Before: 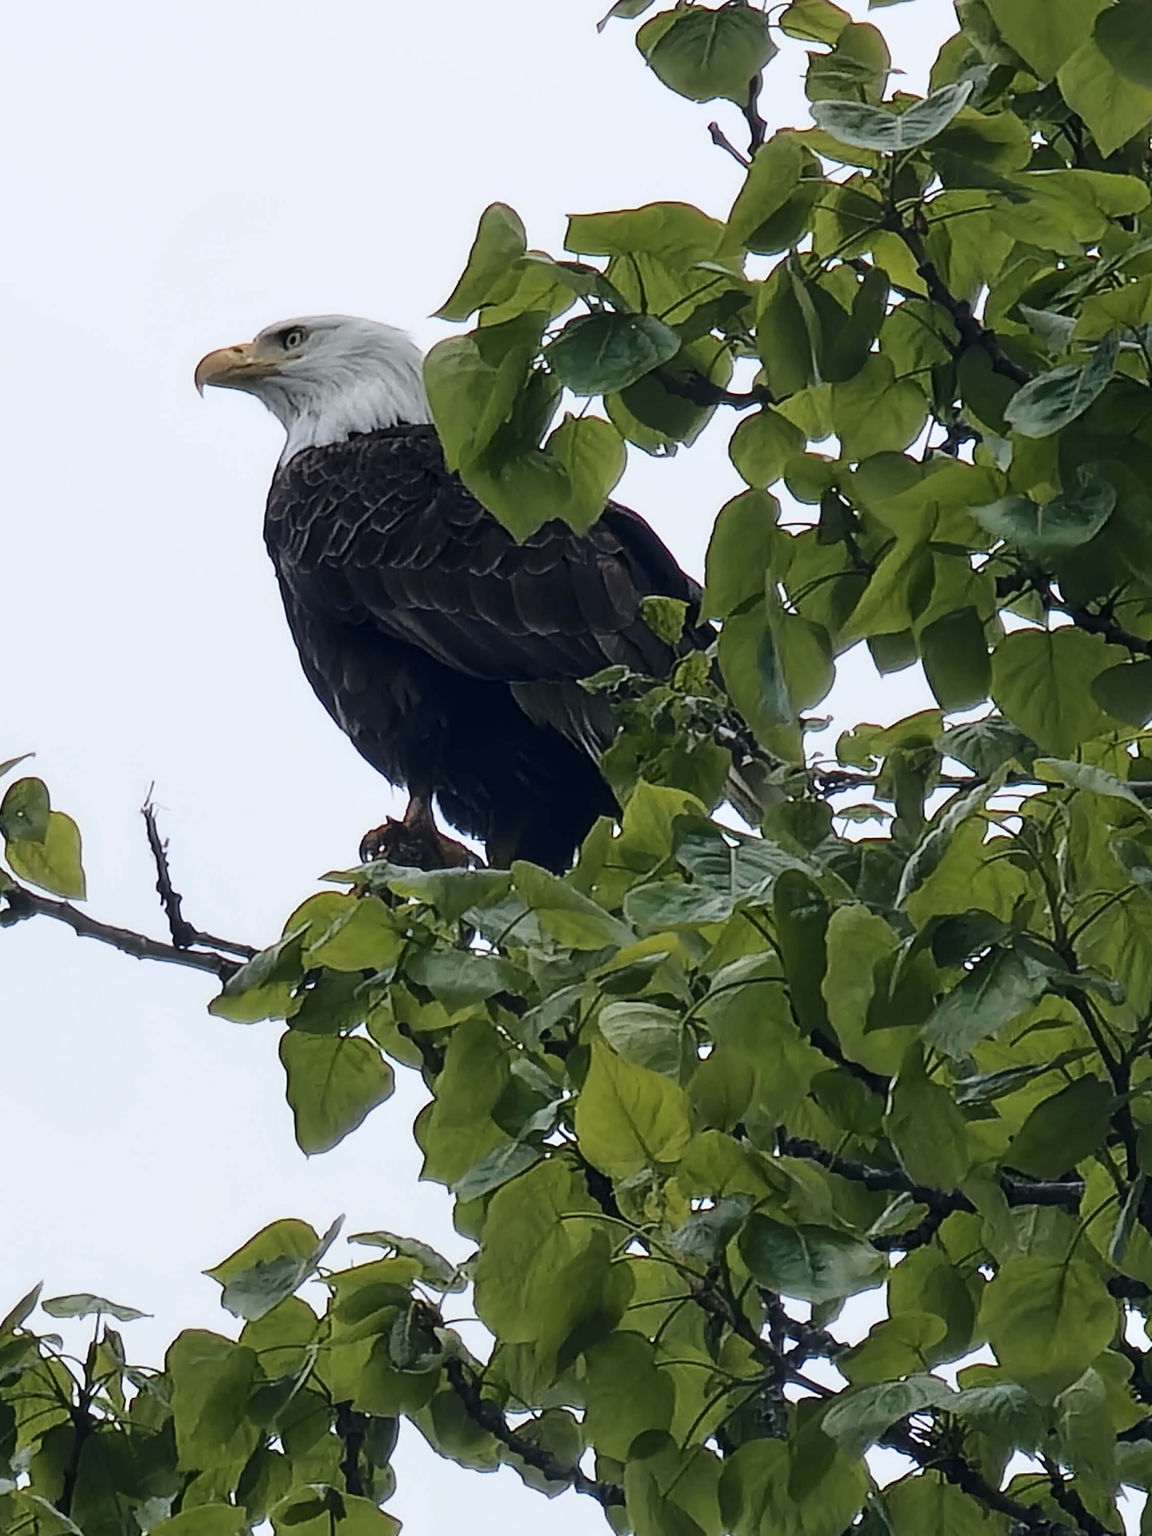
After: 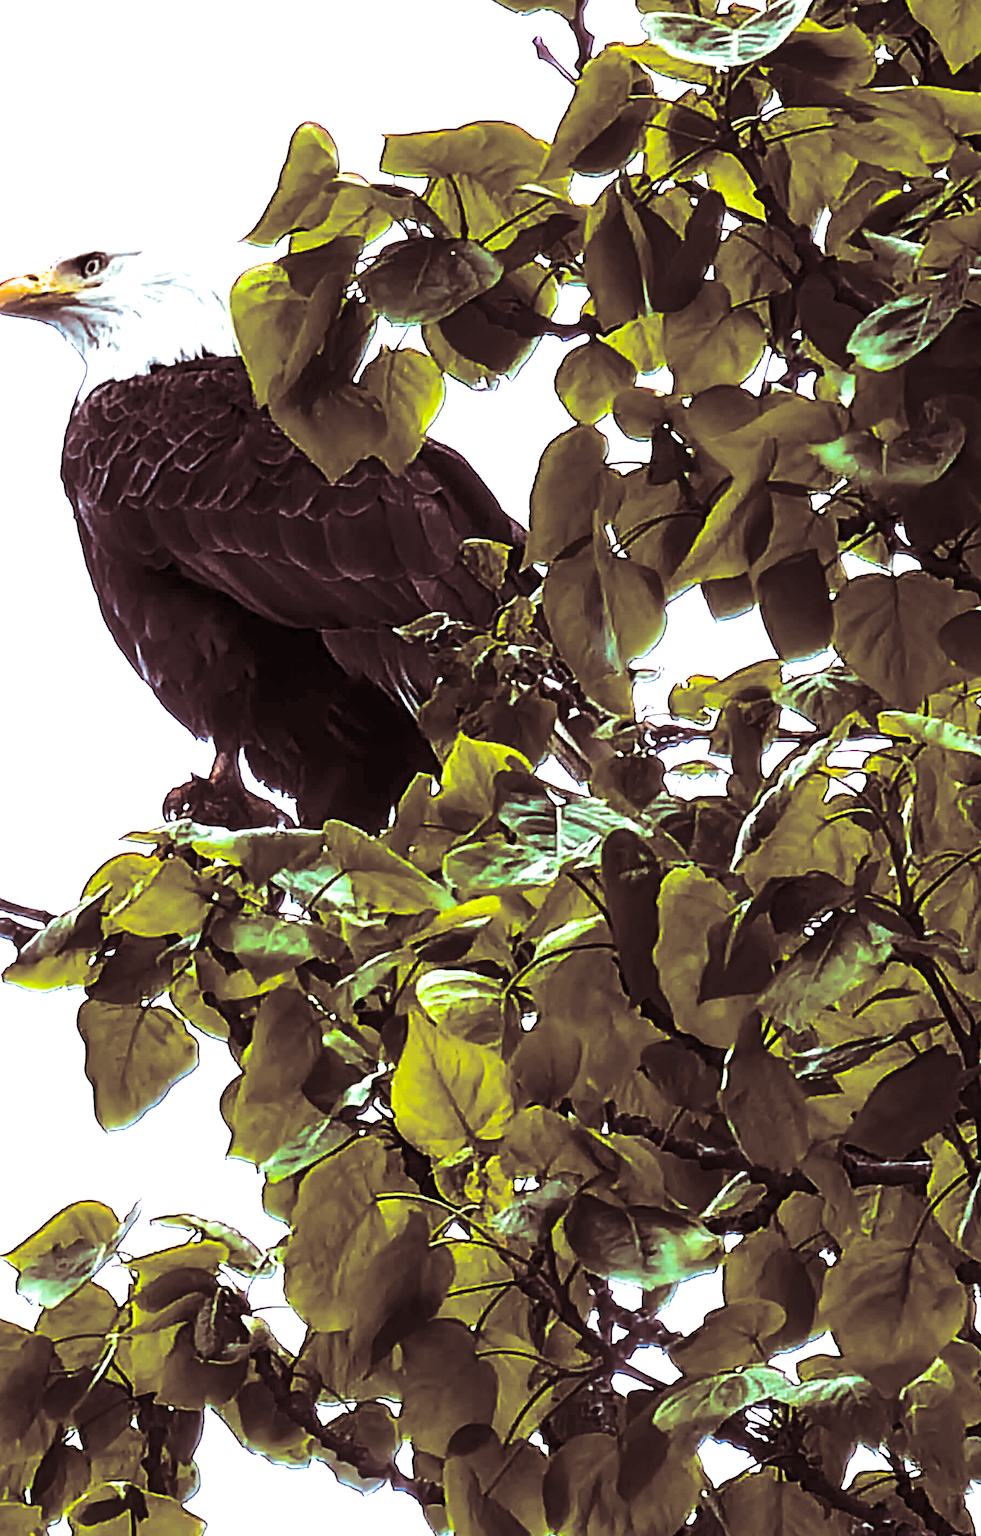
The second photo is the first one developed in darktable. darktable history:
color balance rgb: linear chroma grading › global chroma 20%, perceptual saturation grading › global saturation 65%, perceptual saturation grading › highlights 60%, perceptual saturation grading › mid-tones 50%, perceptual saturation grading › shadows 50%, perceptual brilliance grading › global brilliance 30%, perceptual brilliance grading › highlights 50%, perceptual brilliance grading › mid-tones 50%, perceptual brilliance grading › shadows -22%, global vibrance 20%
split-toning: shadows › saturation 0.3, highlights › hue 180°, highlights › saturation 0.3, compress 0%
crop and rotate: left 17.959%, top 5.771%, right 1.742%
